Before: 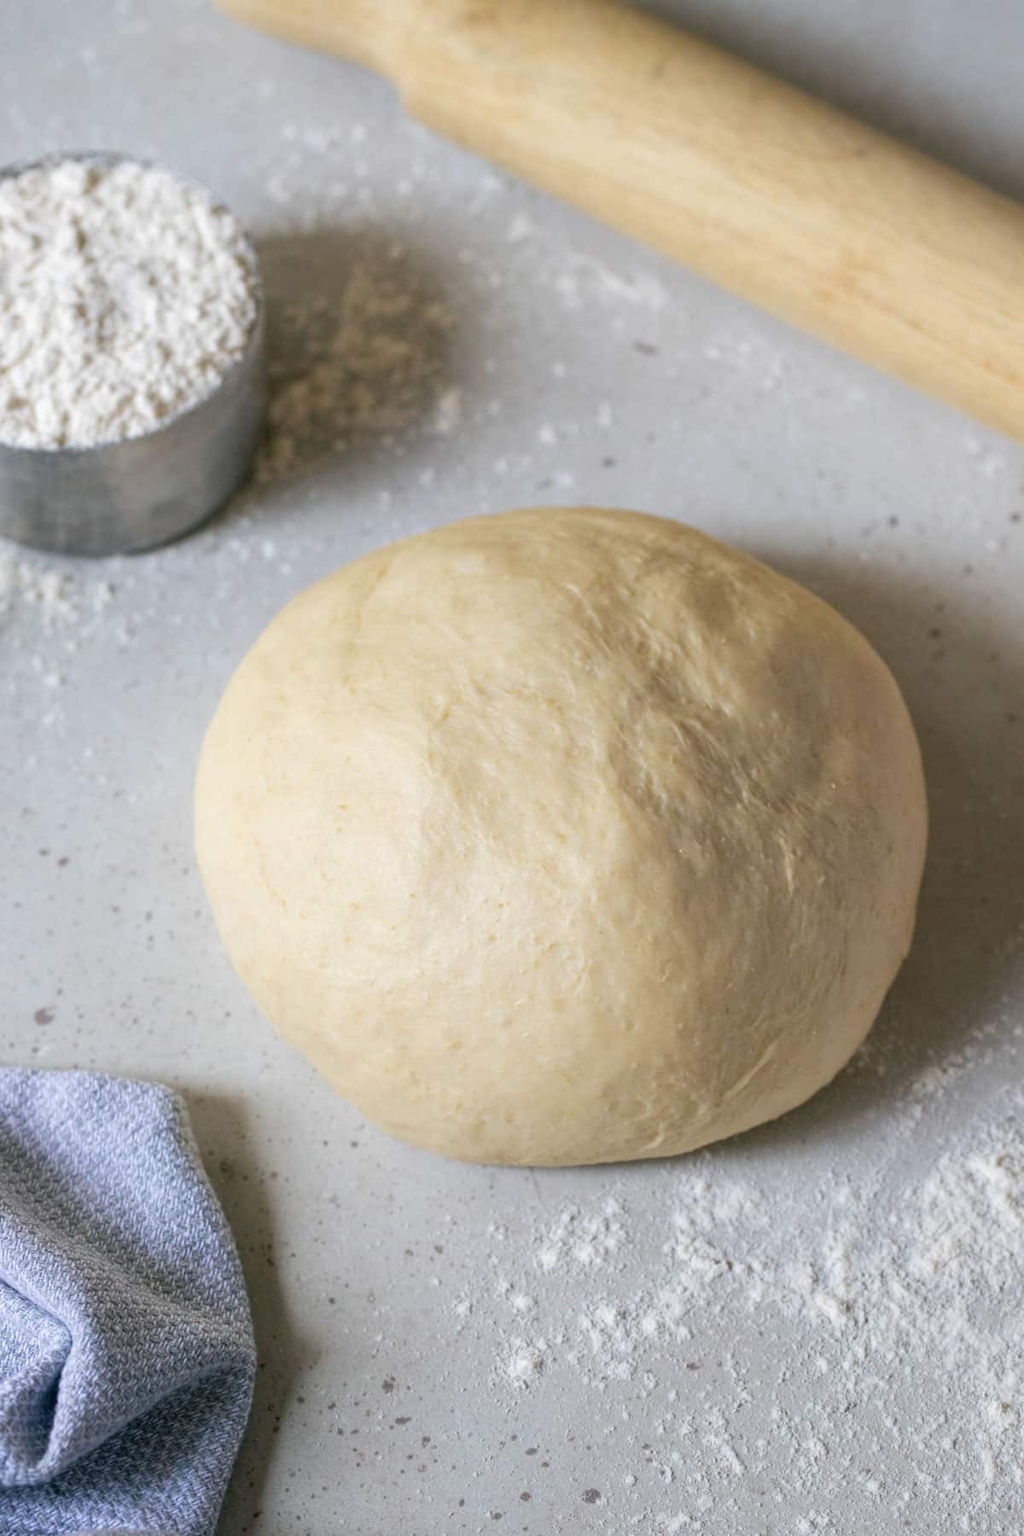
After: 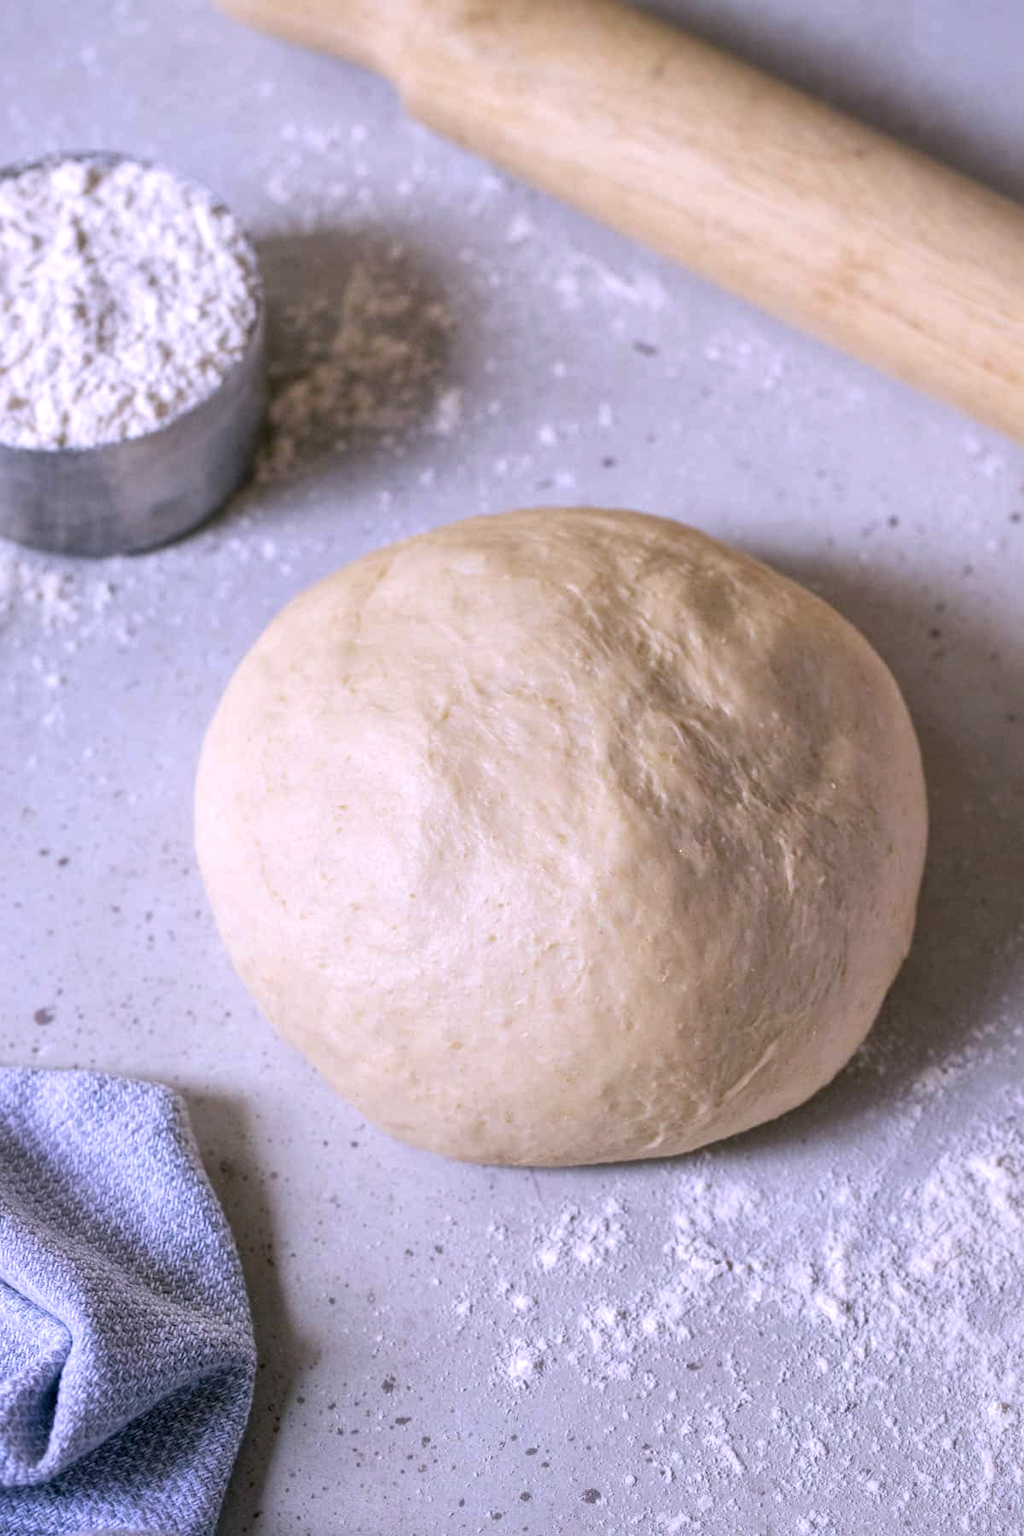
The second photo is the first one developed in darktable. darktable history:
local contrast: mode bilateral grid, contrast 20, coarseness 50, detail 141%, midtone range 0.2
white balance: red 1.042, blue 1.17
